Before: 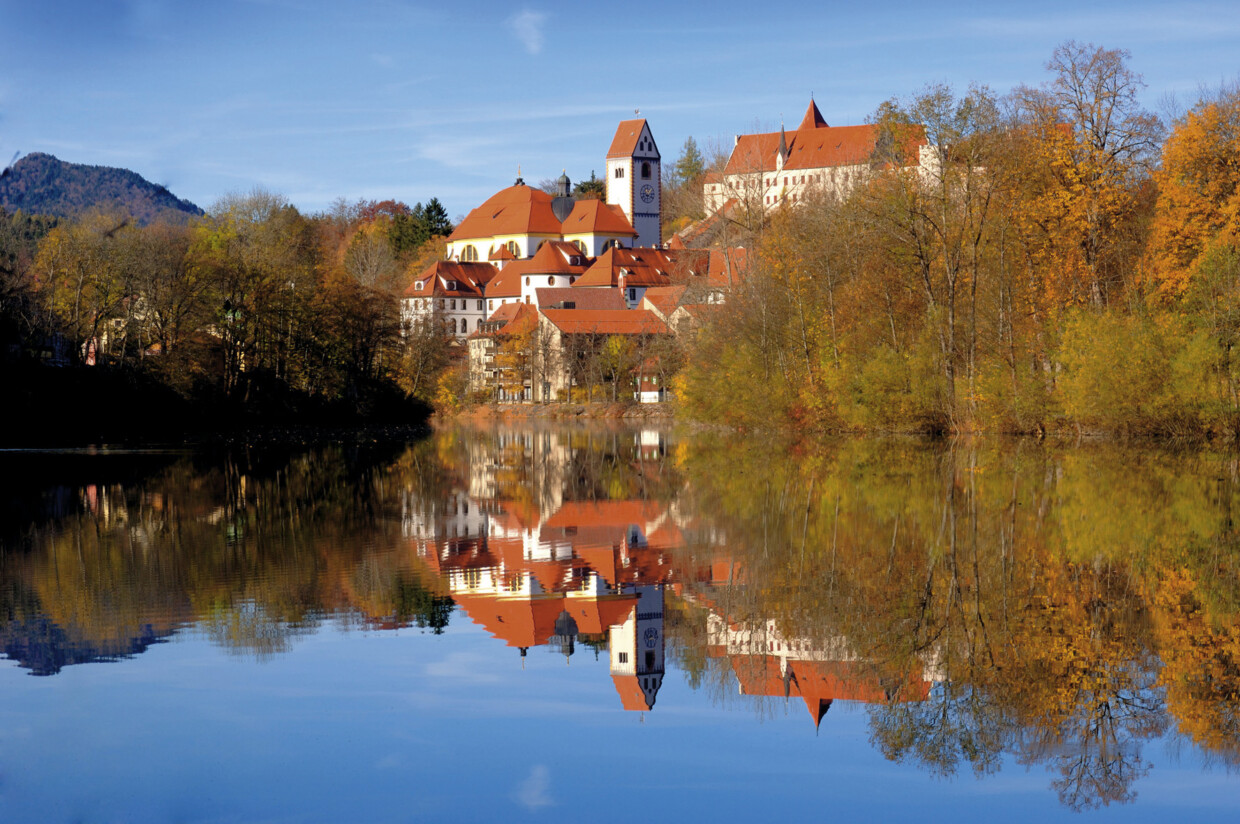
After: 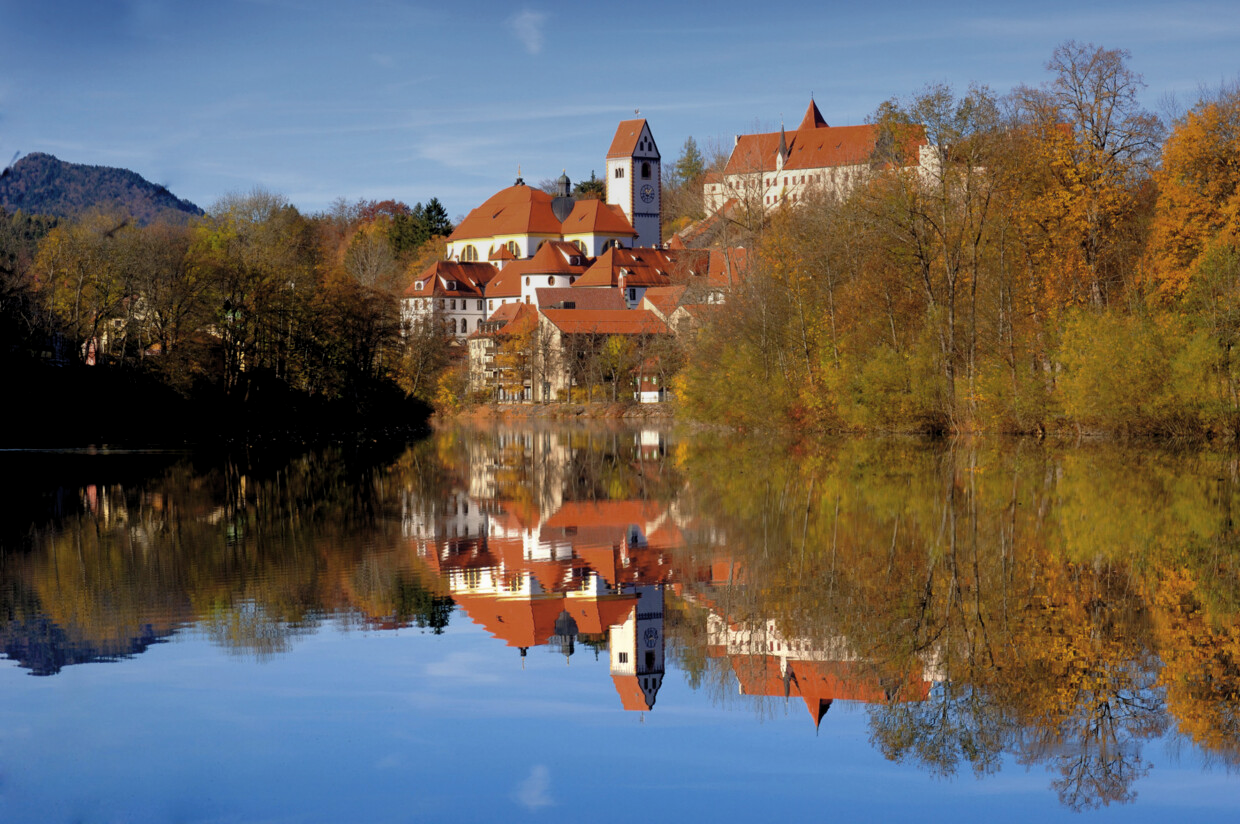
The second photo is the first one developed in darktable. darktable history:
graduated density: on, module defaults
levels: levels [0.016, 0.492, 0.969]
